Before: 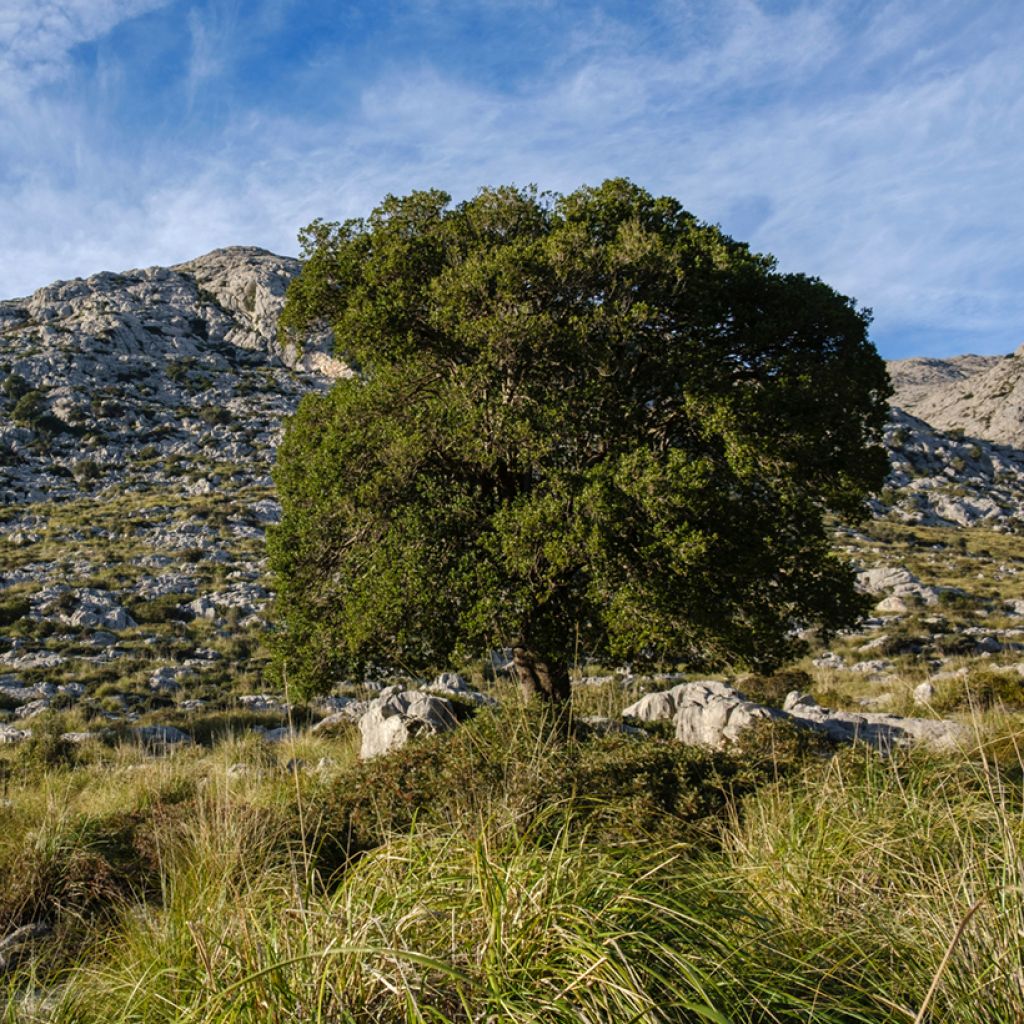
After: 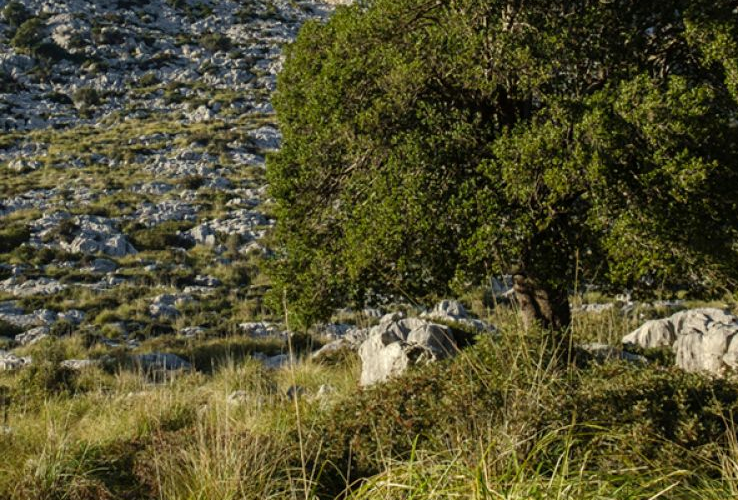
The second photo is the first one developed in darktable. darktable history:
crop: top 36.462%, right 27.922%, bottom 14.63%
color correction: highlights a* -2.53, highlights b* 2.53
